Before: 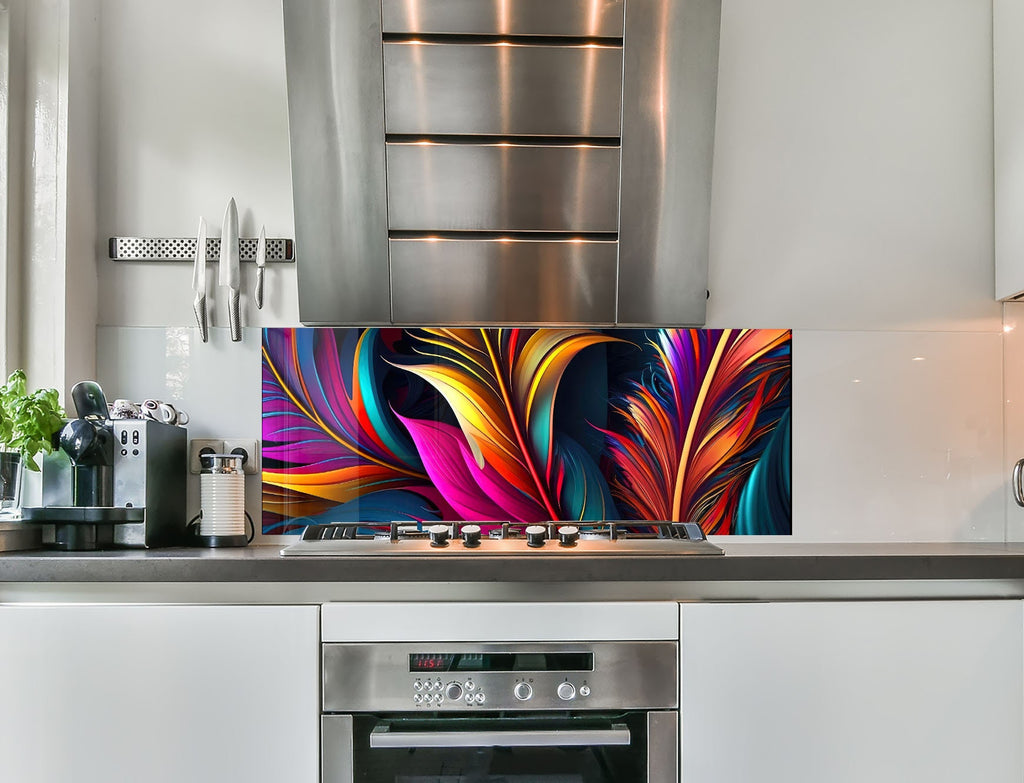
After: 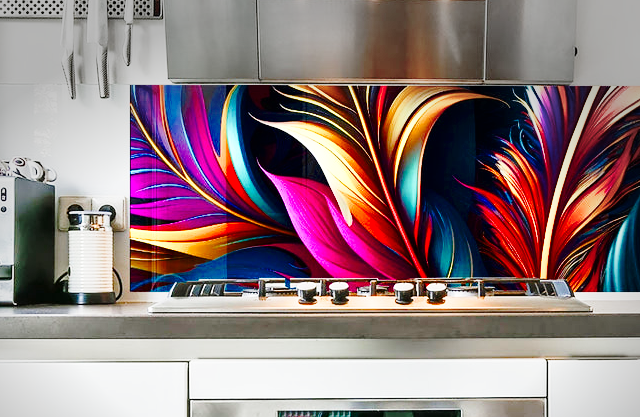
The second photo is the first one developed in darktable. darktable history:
tone equalizer: -8 EV -0.545 EV, edges refinement/feathering 500, mask exposure compensation -1.57 EV, preserve details no
crop: left 12.941%, top 31.043%, right 24.49%, bottom 15.632%
vignetting: fall-off start 79.04%, center (-0.025, 0.398), width/height ratio 1.326
color balance rgb: linear chroma grading › global chroma 0.655%, perceptual saturation grading › global saturation 25.028%, perceptual saturation grading › highlights -50.42%, perceptual saturation grading › shadows 30.928%, perceptual brilliance grading › mid-tones 9.364%, perceptual brilliance grading › shadows 15.688%, global vibrance 1.252%, saturation formula JzAzBz (2021)
base curve: curves: ch0 [(0, 0) (0.032, 0.037) (0.105, 0.228) (0.435, 0.76) (0.856, 0.983) (1, 1)], preserve colors none
